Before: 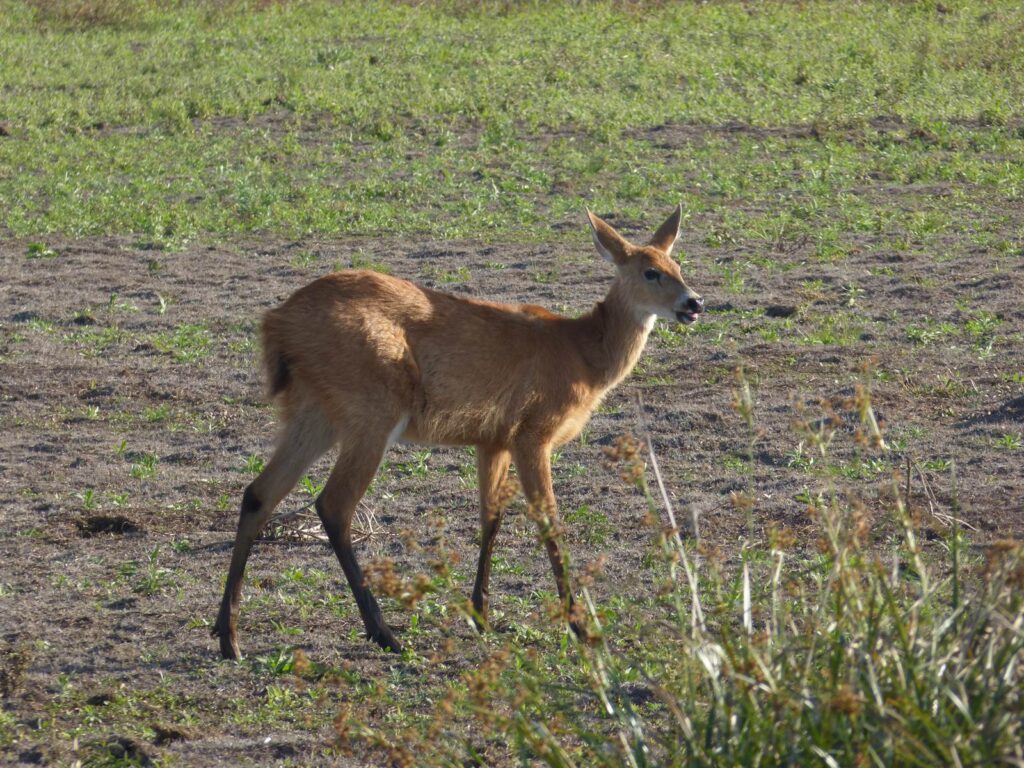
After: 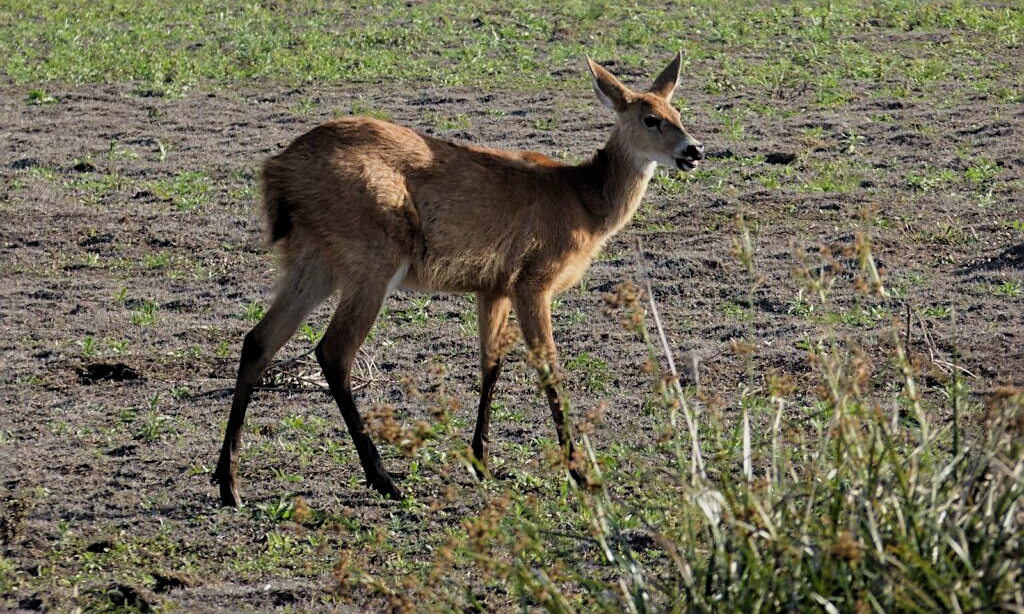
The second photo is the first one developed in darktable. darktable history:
crop and rotate: top 19.998%
filmic rgb: black relative exposure -3.86 EV, white relative exposure 3.48 EV, hardness 2.63, contrast 1.103
sharpen: on, module defaults
